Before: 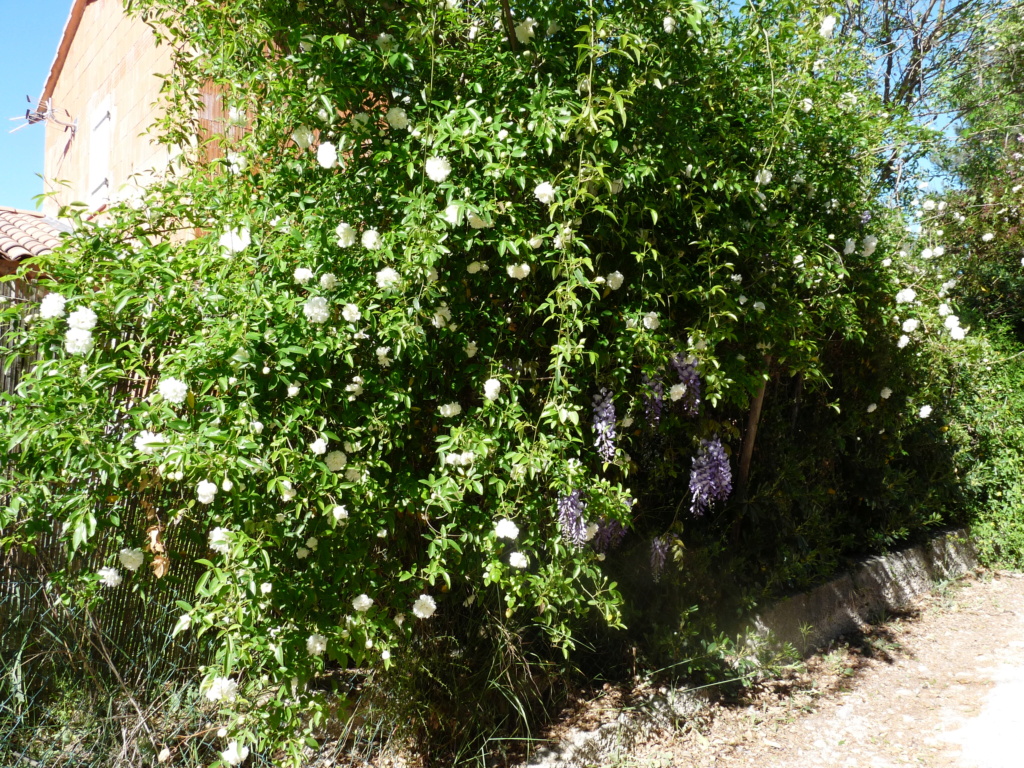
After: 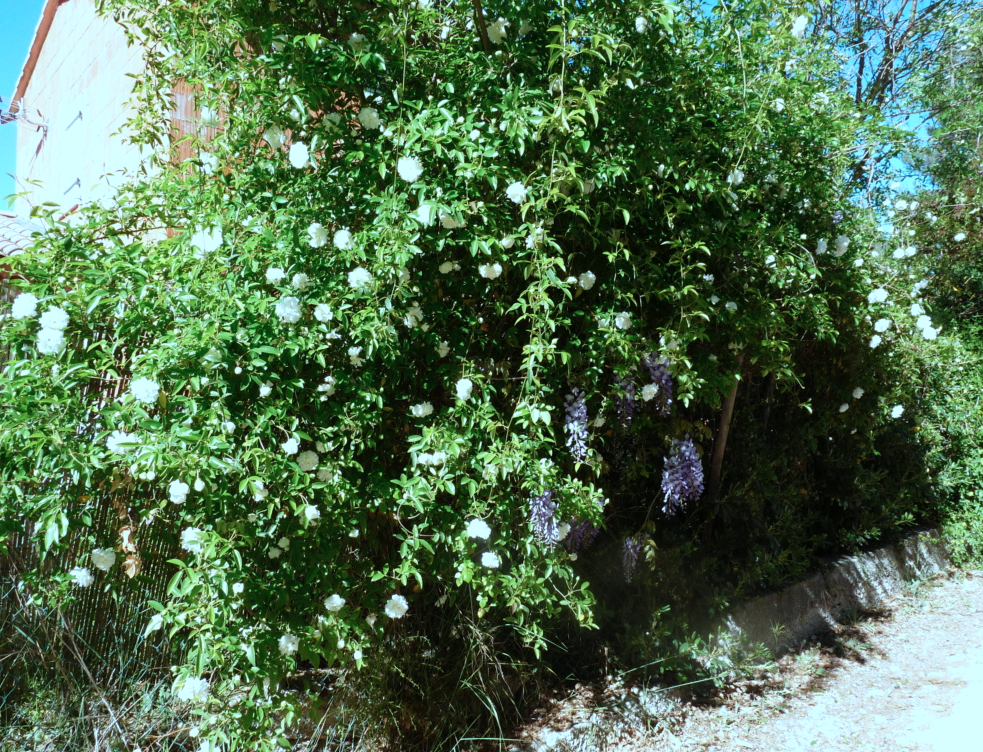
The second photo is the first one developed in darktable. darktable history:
crop and rotate: left 2.755%, right 1.204%, bottom 2.052%
color correction: highlights a* -10.68, highlights b* -19.57
